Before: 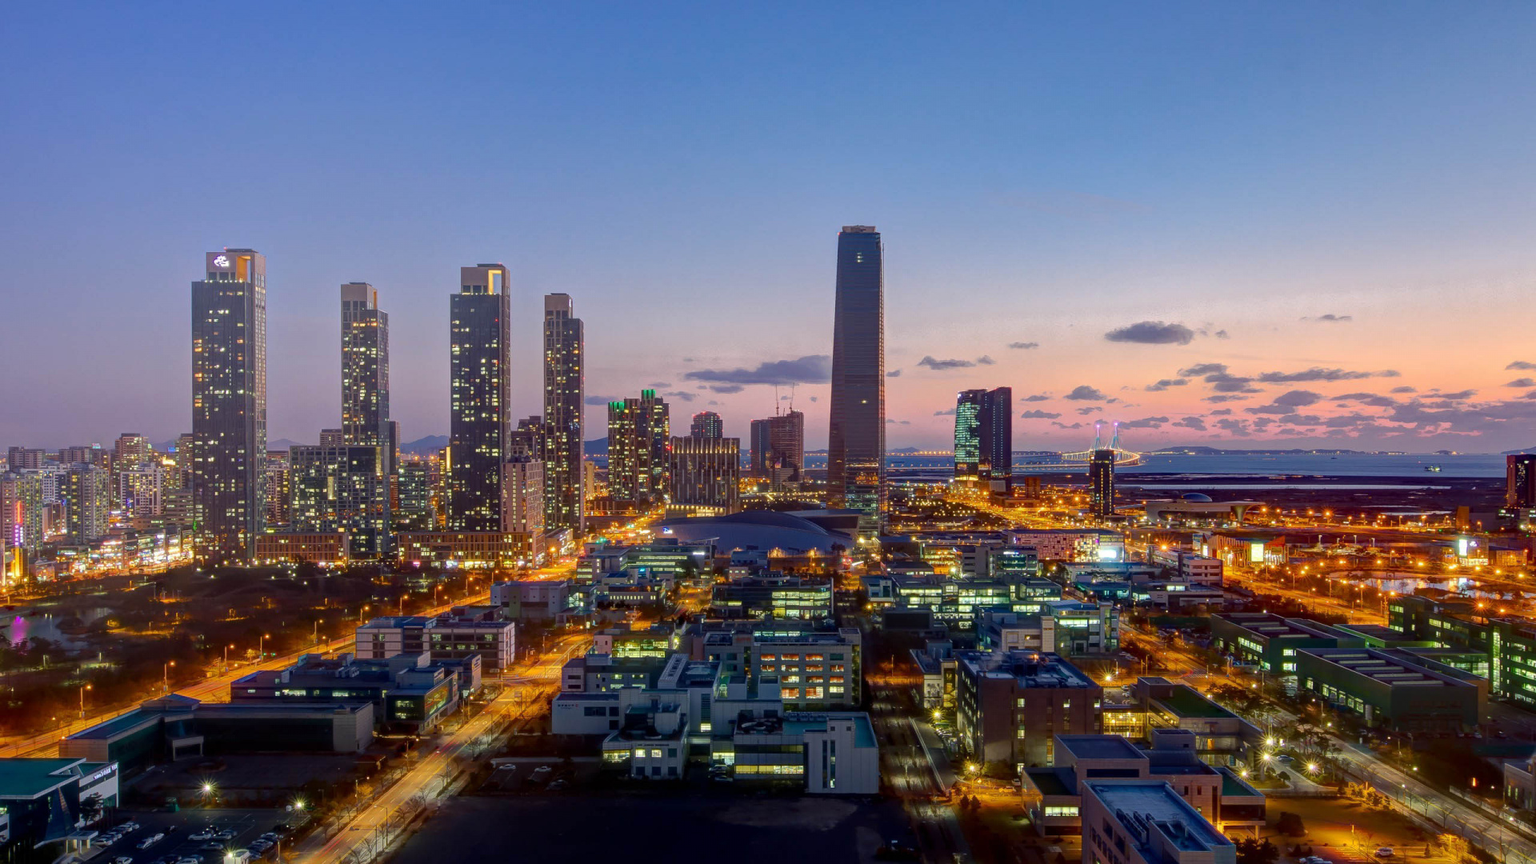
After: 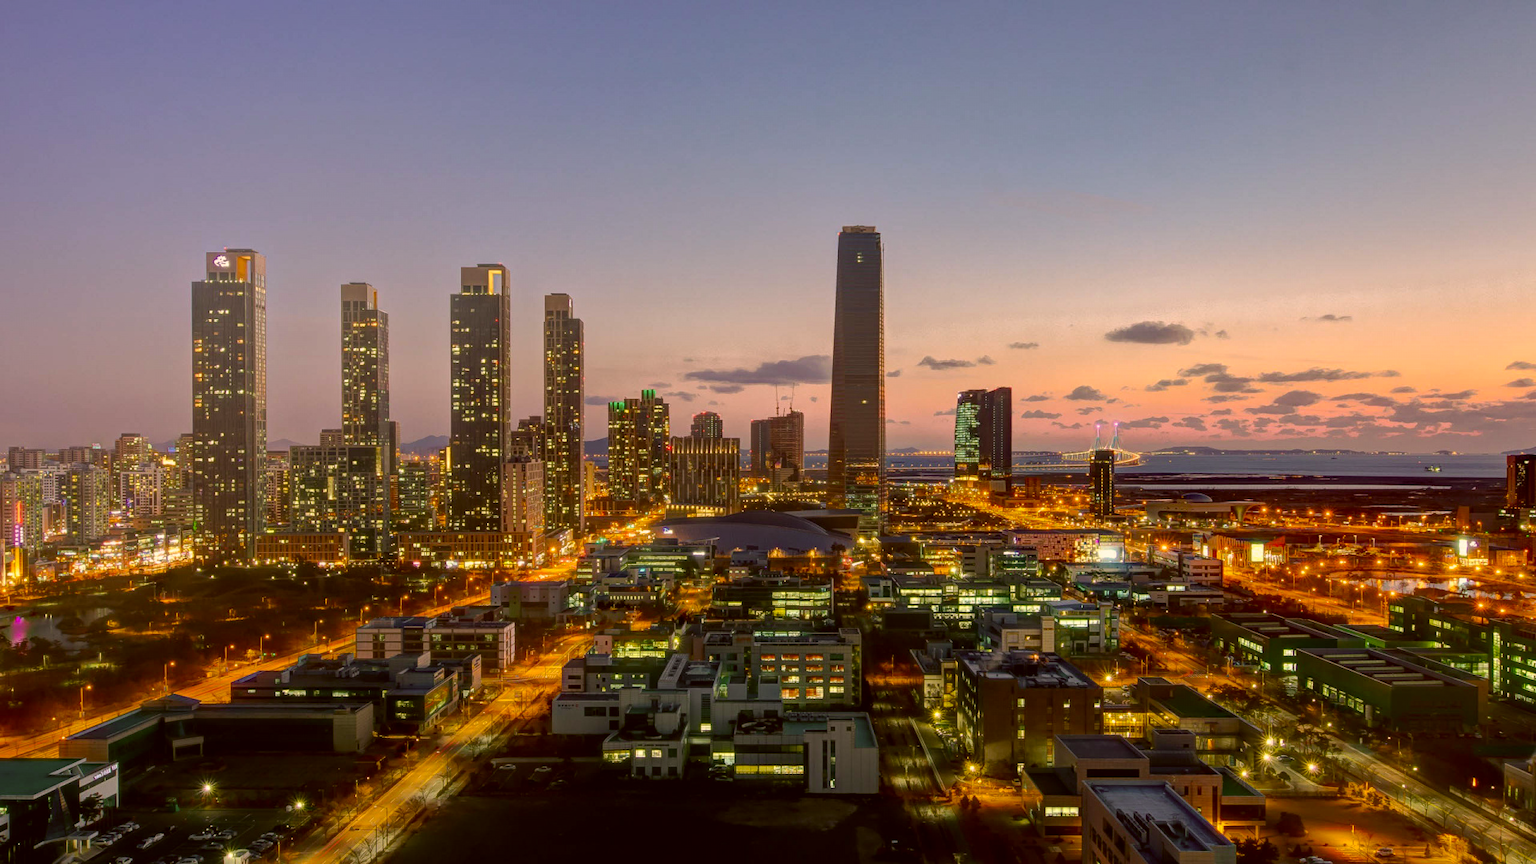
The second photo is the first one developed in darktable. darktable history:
color correction: highlights a* 8.23, highlights b* 15.17, shadows a* -0.615, shadows b* 26.99
